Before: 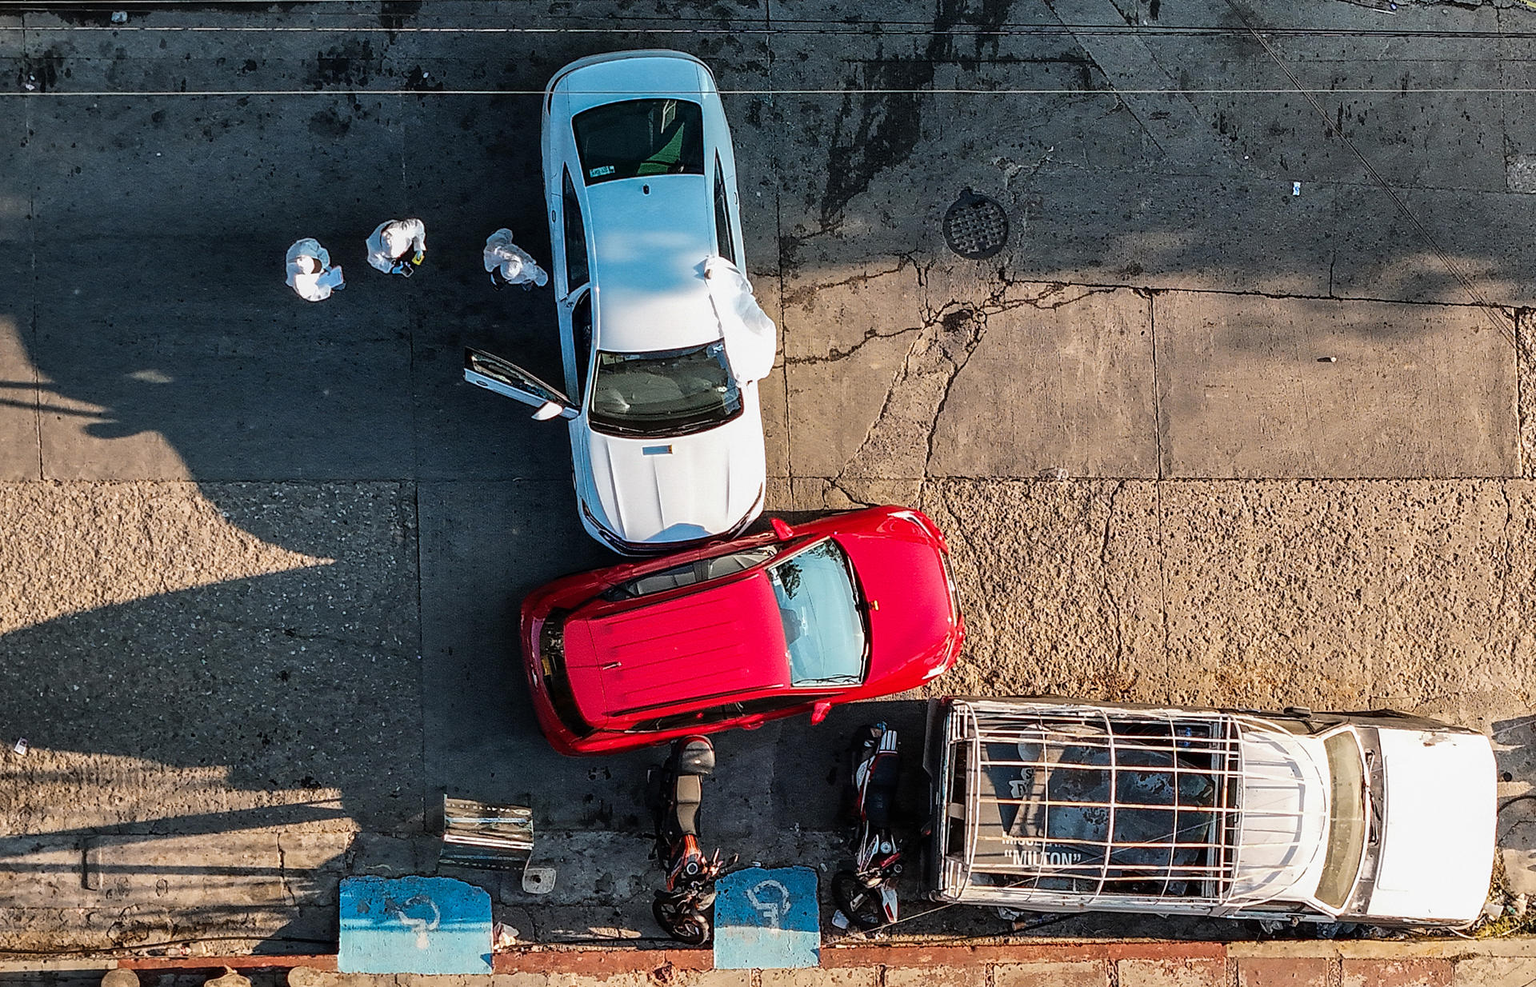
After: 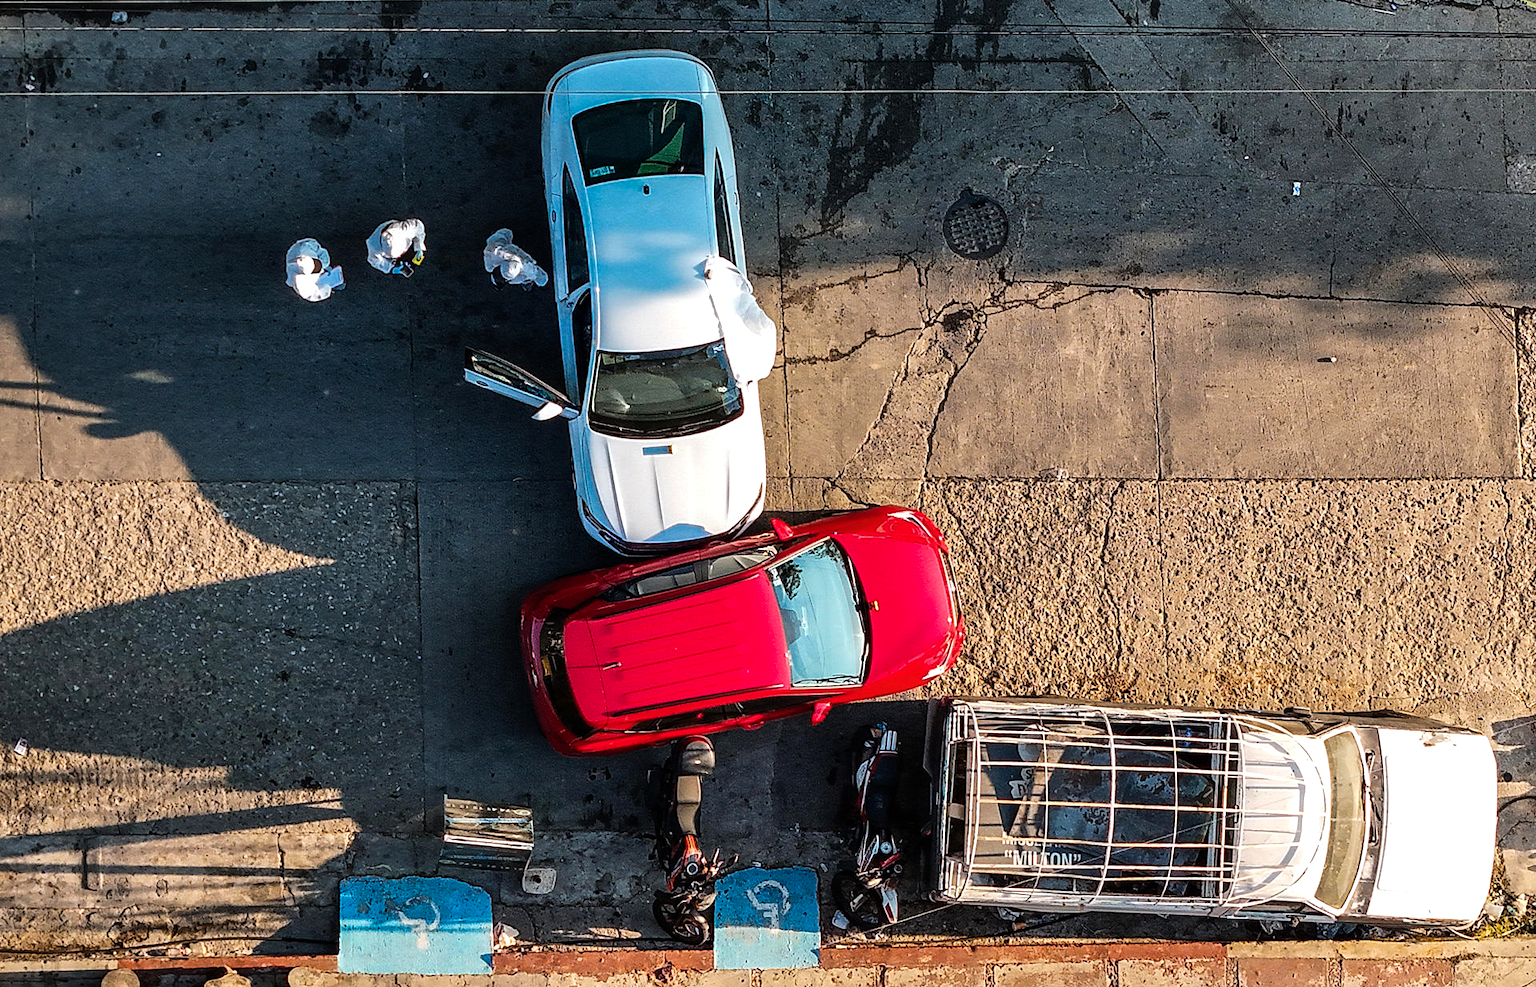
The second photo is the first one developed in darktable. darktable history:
color balance rgb: perceptual saturation grading › global saturation 0.428%, global vibrance 30.149%, contrast 9.723%
tone equalizer: edges refinement/feathering 500, mask exposure compensation -1.57 EV, preserve details no
